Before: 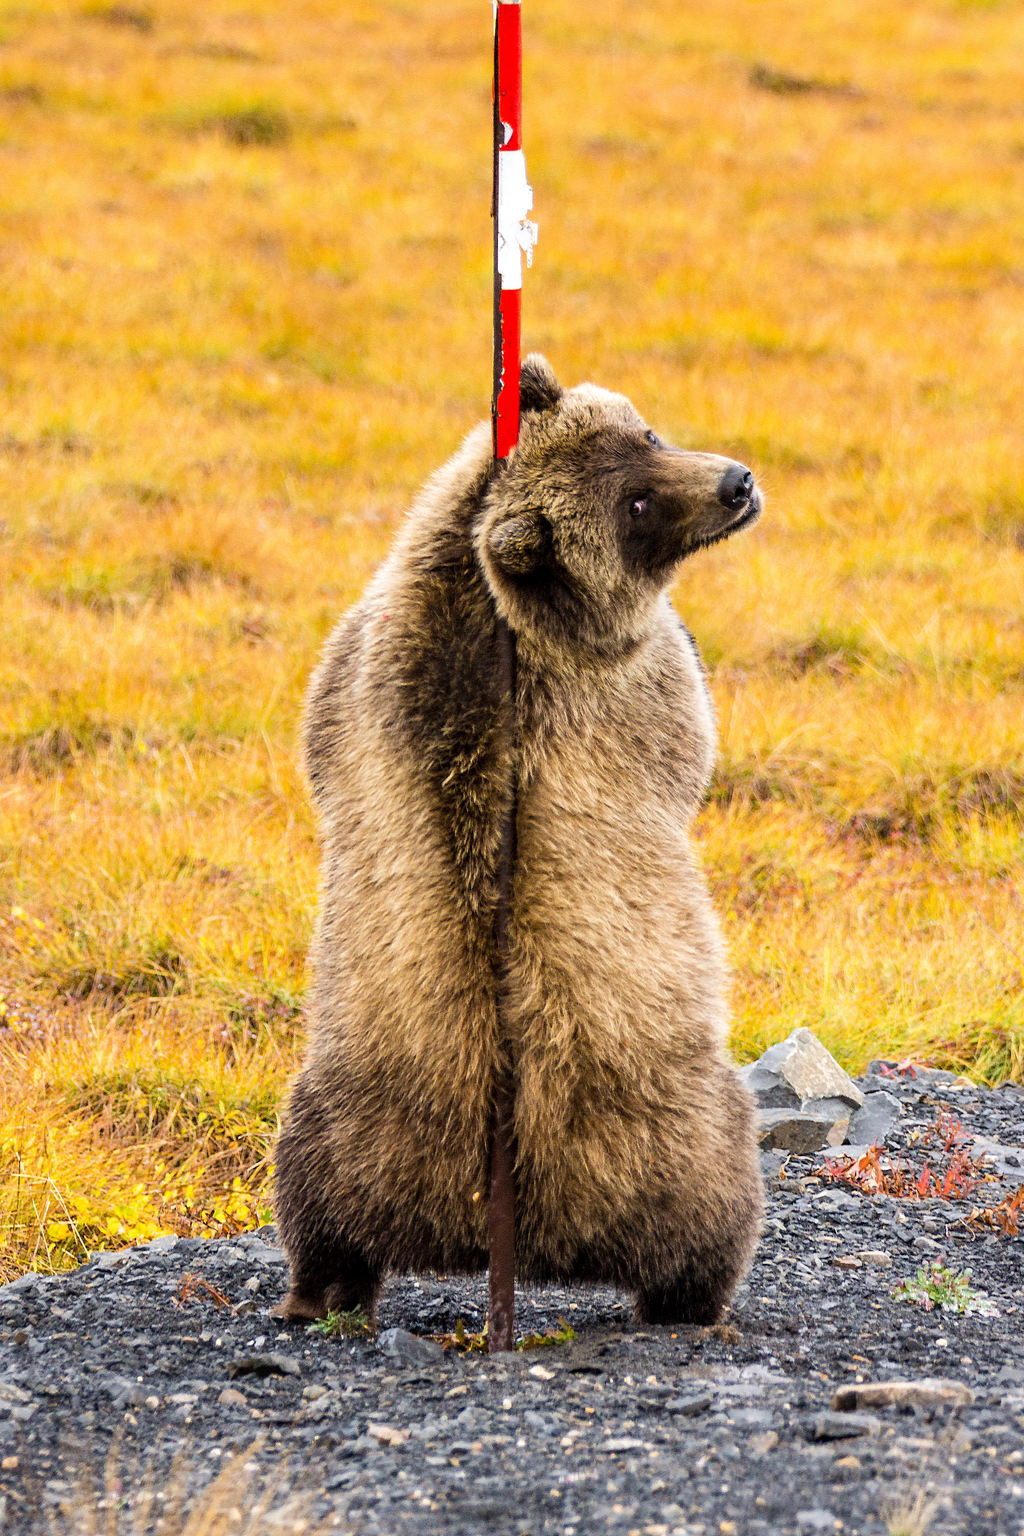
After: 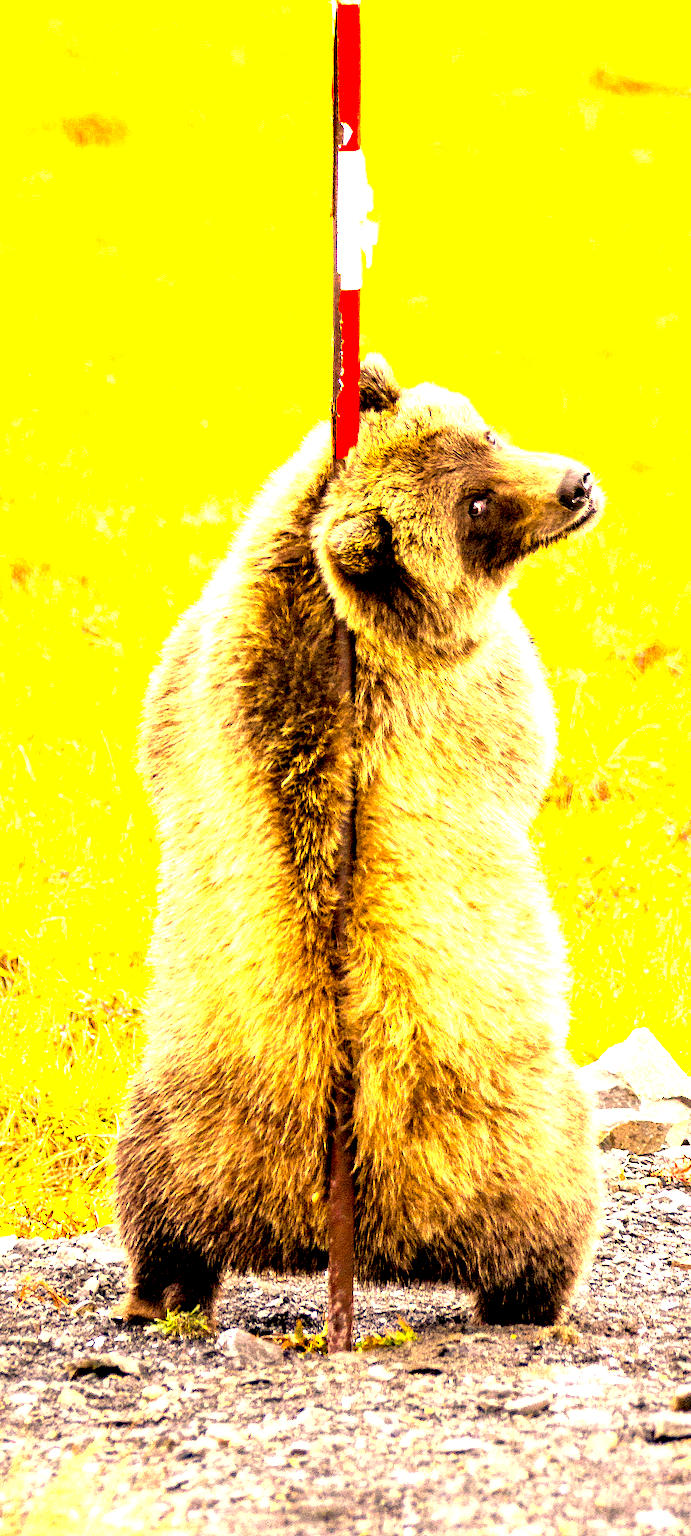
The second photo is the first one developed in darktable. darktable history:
color correction: highlights a* 18.16, highlights b* 35.83, shadows a* 1.44, shadows b* 6.17, saturation 1.04
crop and rotate: left 15.755%, right 16.704%
exposure: black level correction 0.006, exposure 2.064 EV, compensate highlight preservation false
